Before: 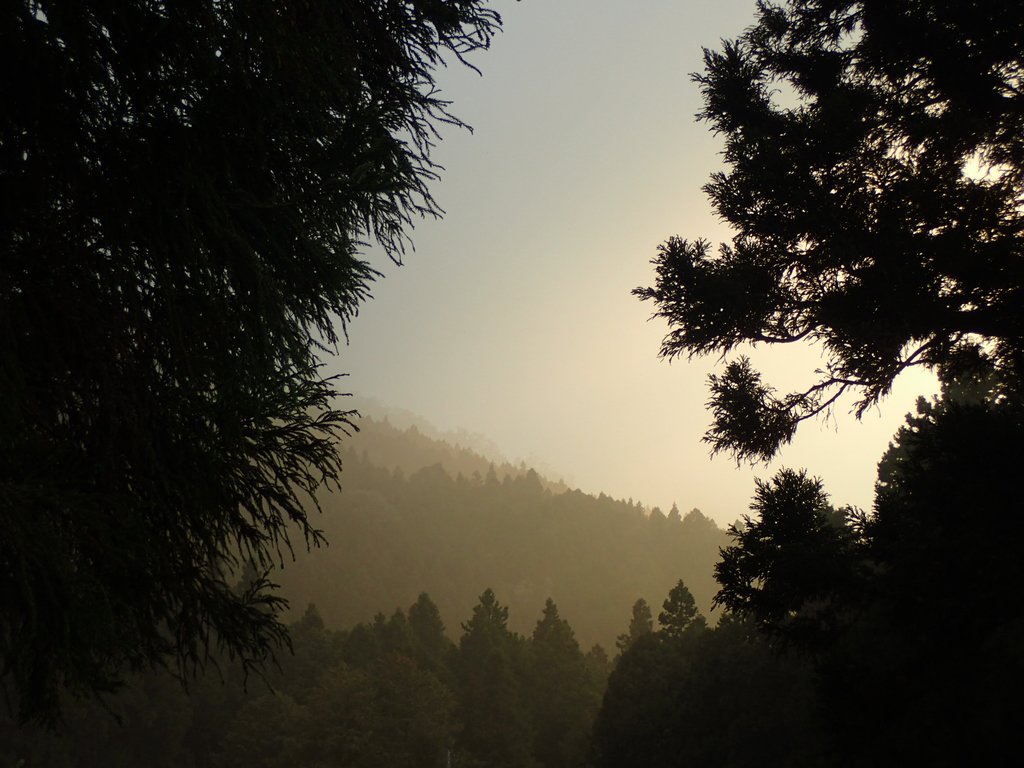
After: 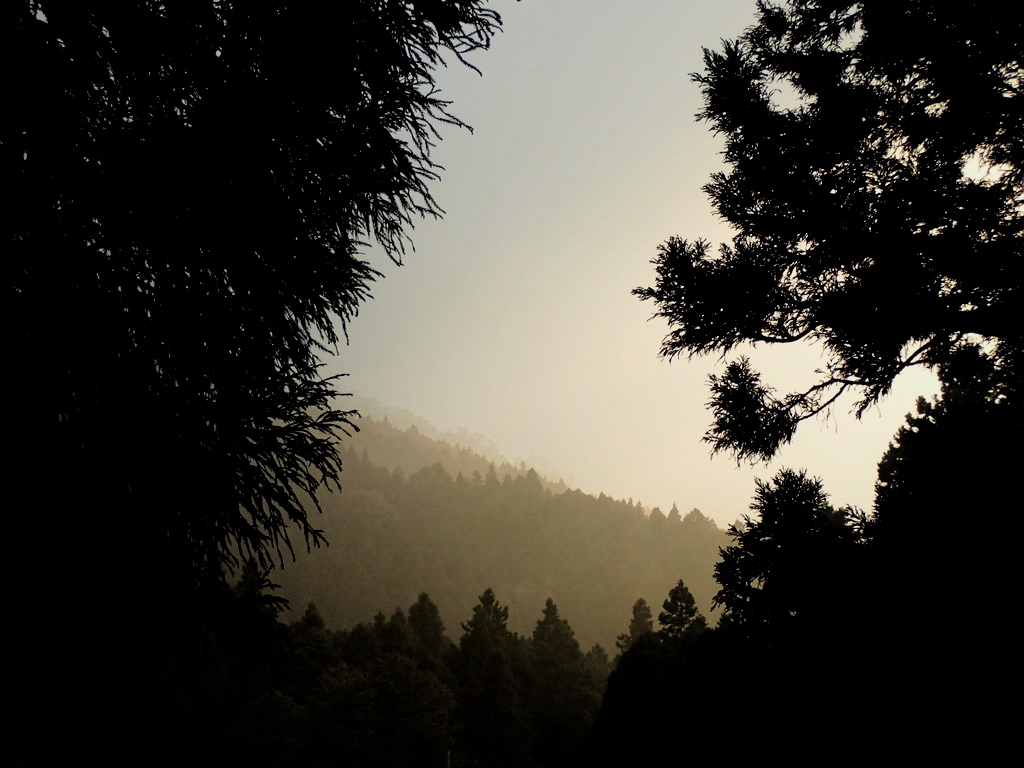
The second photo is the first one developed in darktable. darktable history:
shadows and highlights: shadows -9.07, white point adjustment 1.56, highlights 11.38
local contrast: mode bilateral grid, contrast 20, coarseness 50, detail 119%, midtone range 0.2
filmic rgb: black relative exposure -5.05 EV, white relative exposure 3.53 EV, hardness 3.16, contrast 1.298, highlights saturation mix -48.59%
